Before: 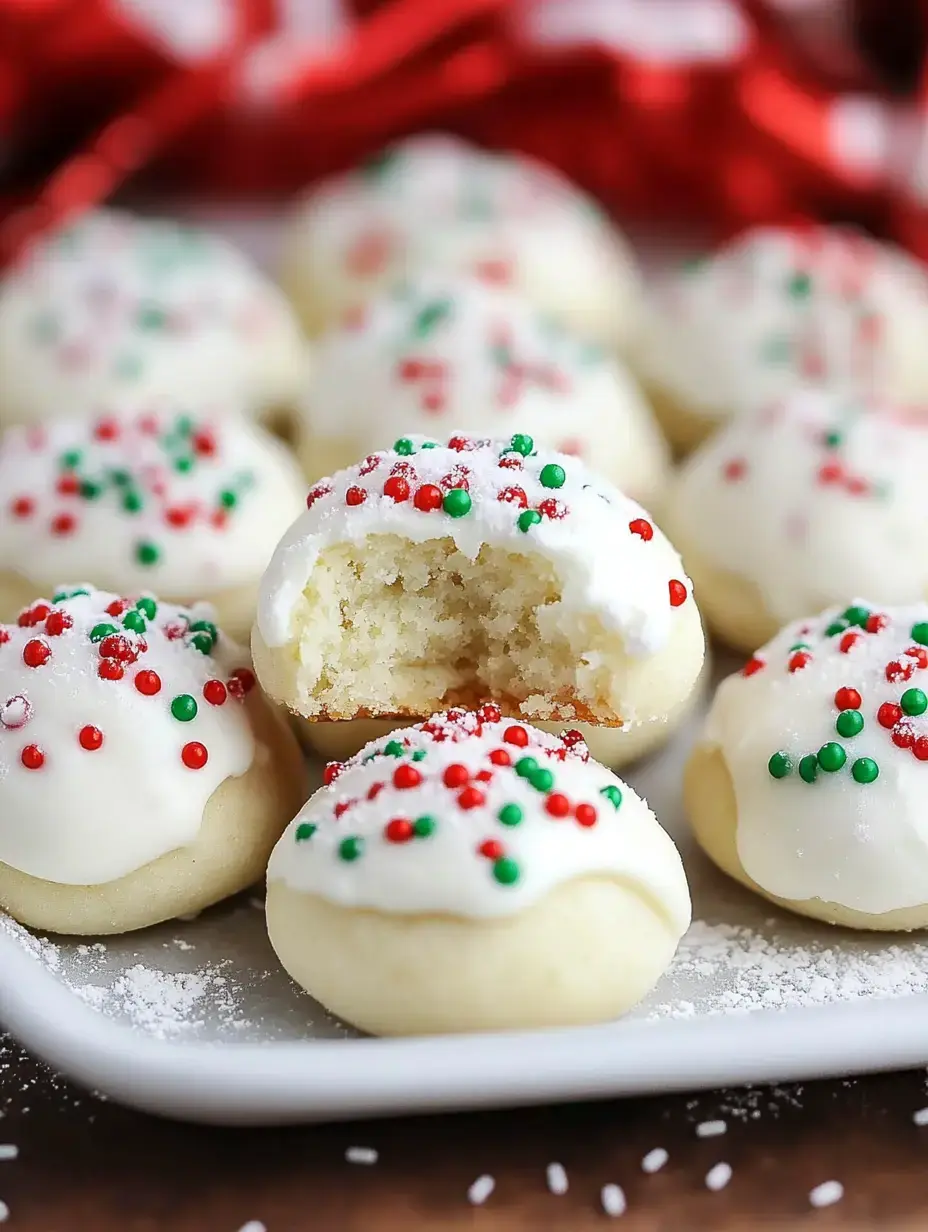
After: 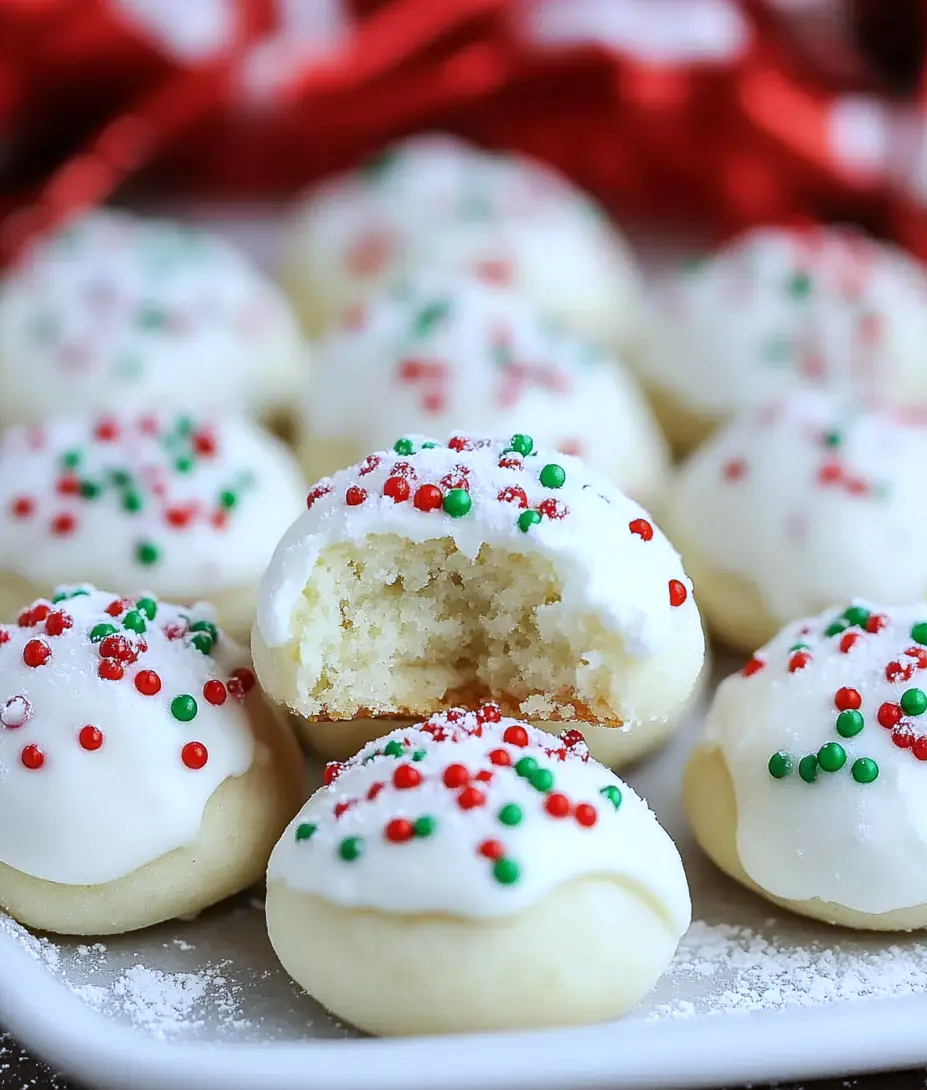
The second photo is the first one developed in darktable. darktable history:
tone equalizer: on, module defaults
white balance: red 0.924, blue 1.095
crop and rotate: top 0%, bottom 11.49%
